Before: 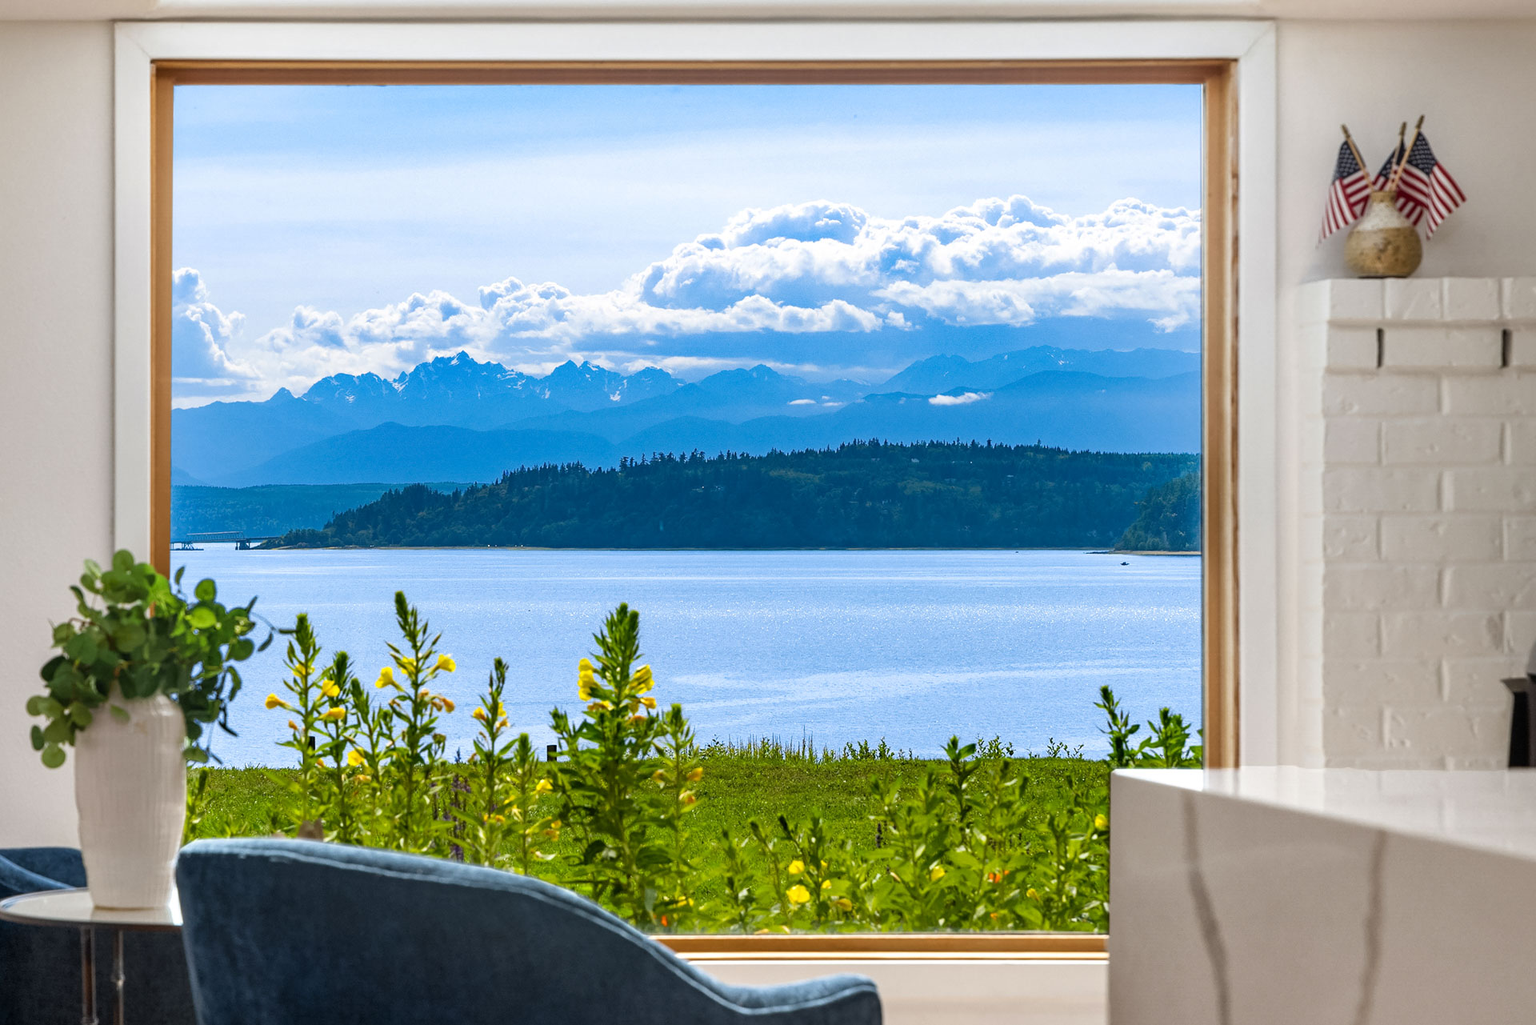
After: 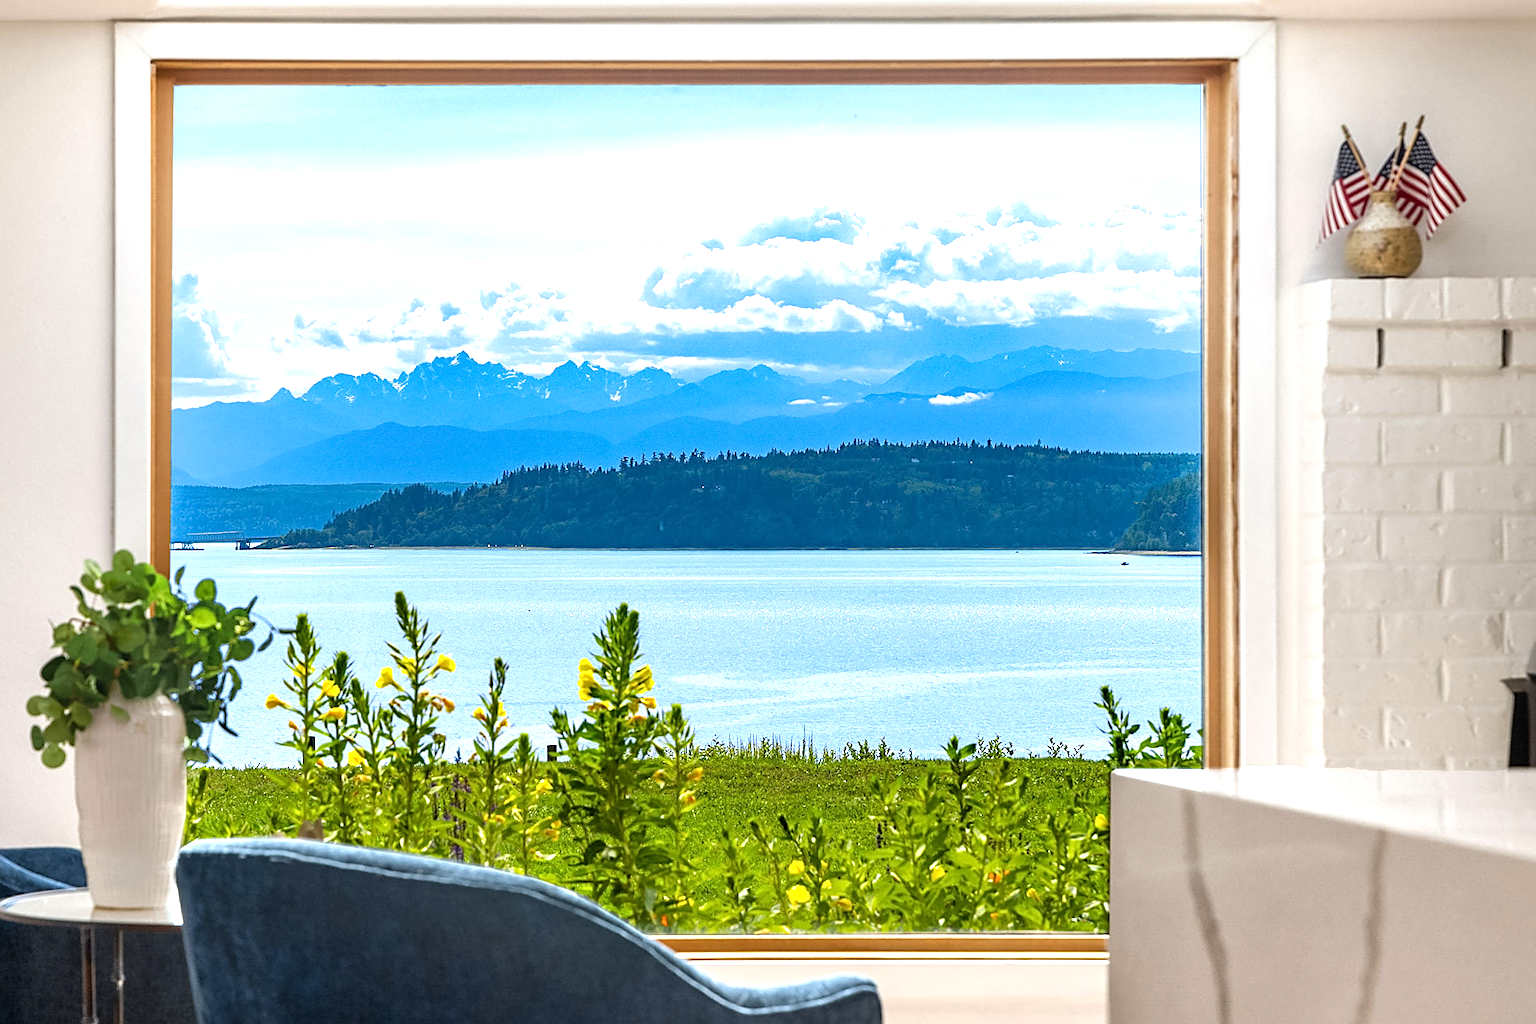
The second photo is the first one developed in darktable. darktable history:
sharpen: on, module defaults
exposure: exposure 0.606 EV, compensate highlight preservation false
